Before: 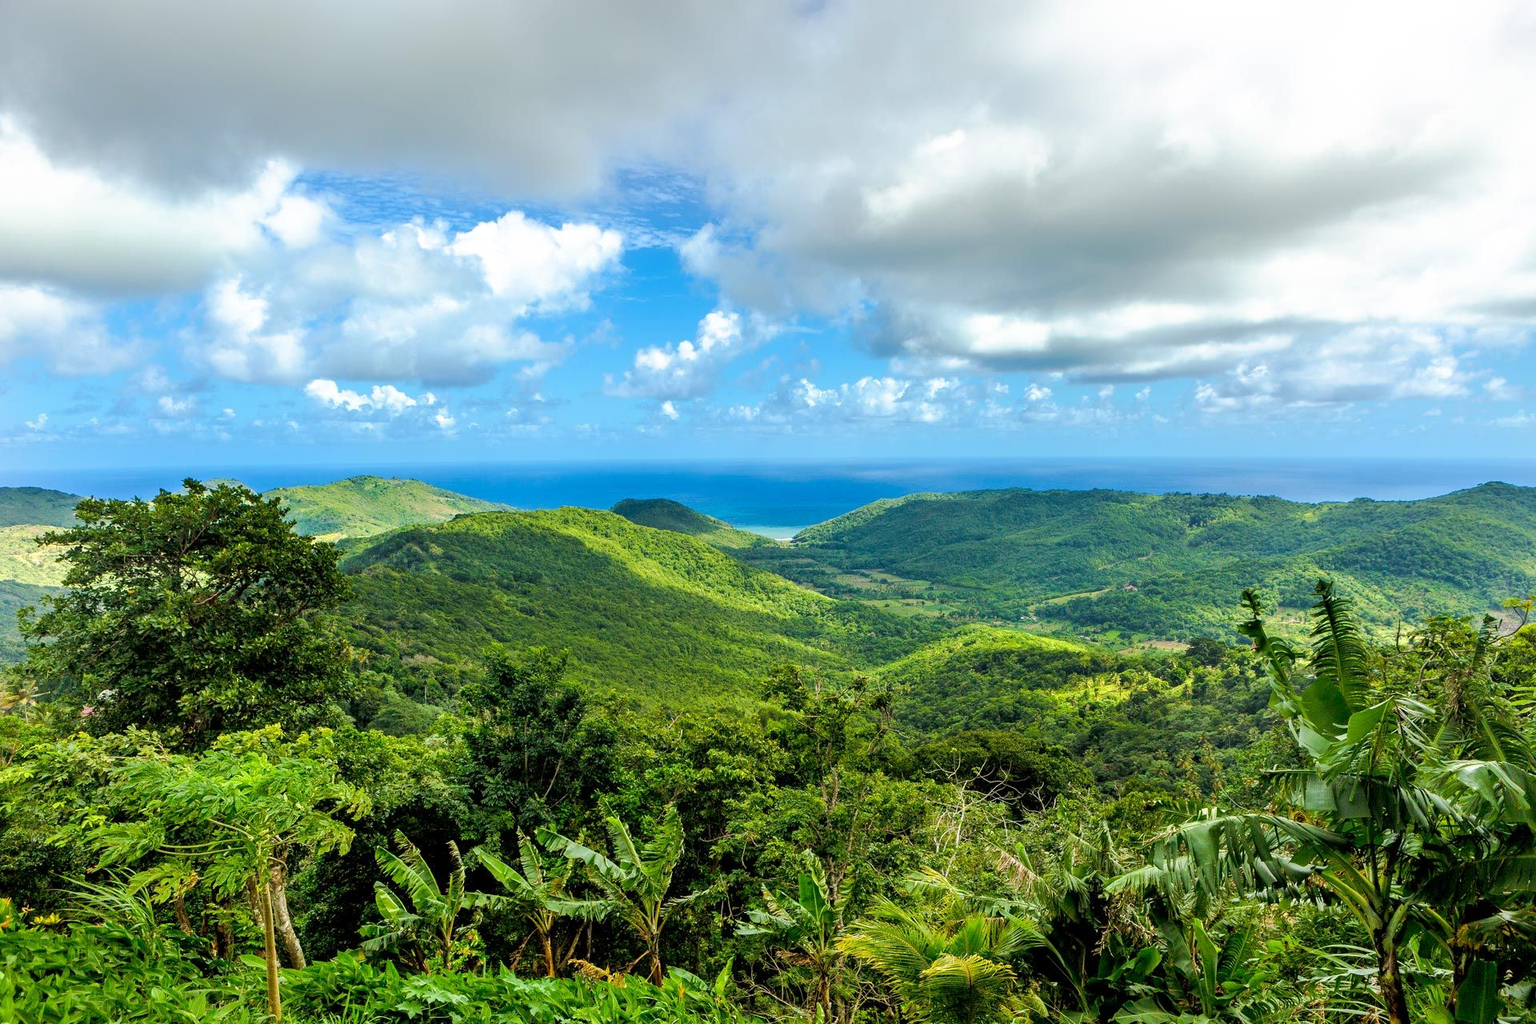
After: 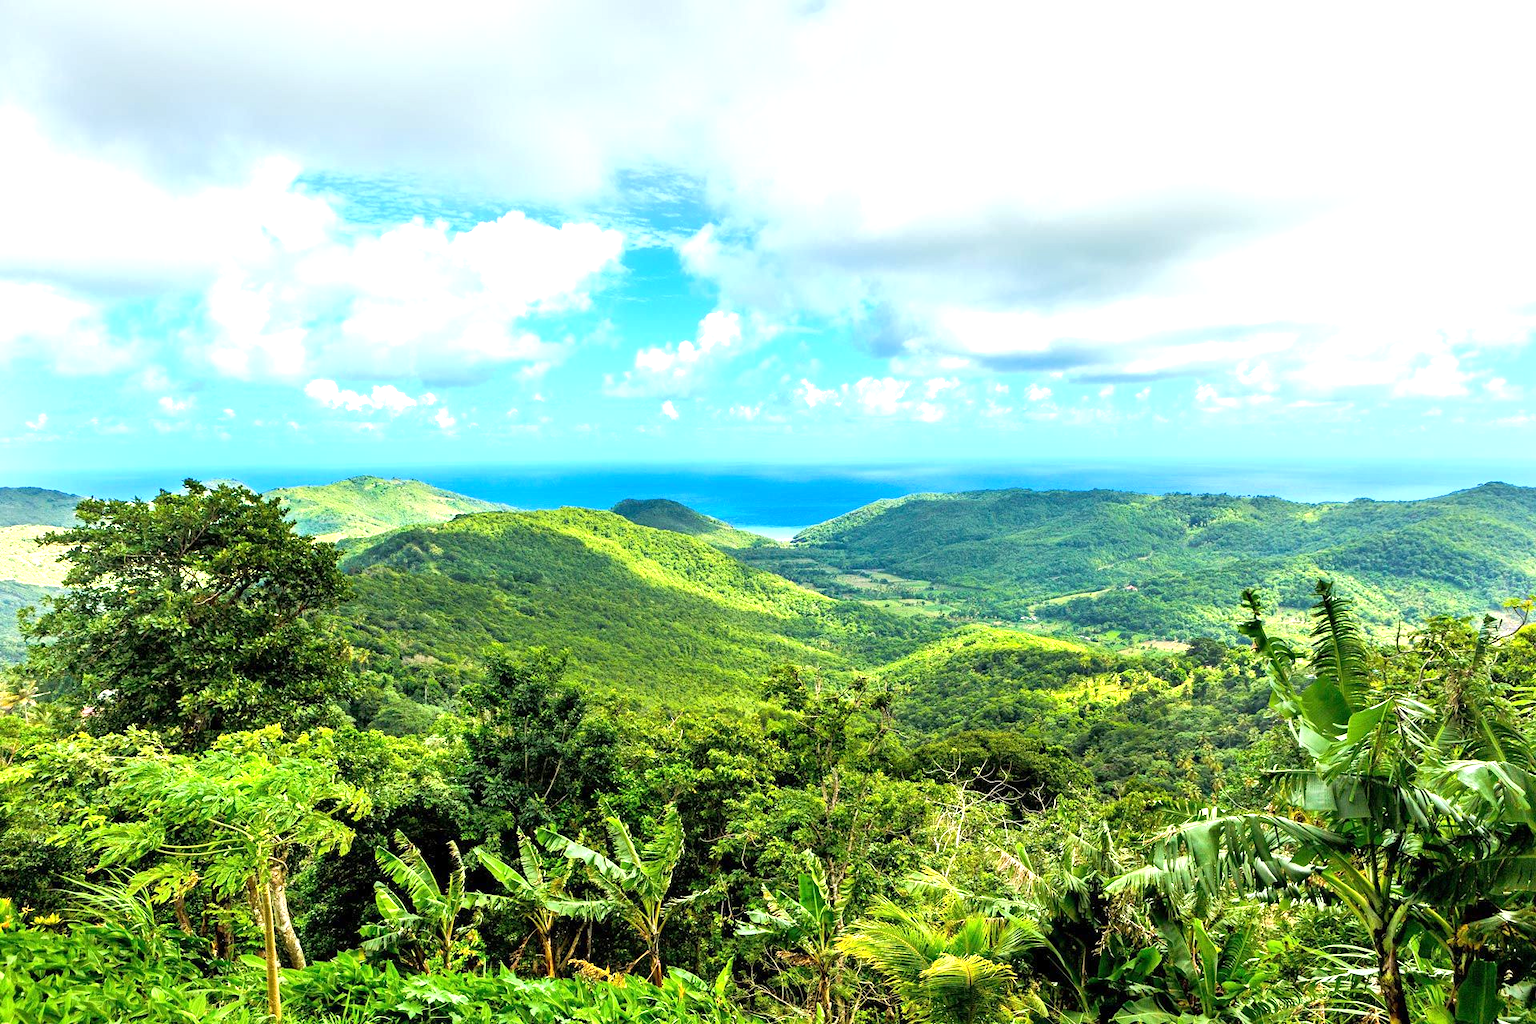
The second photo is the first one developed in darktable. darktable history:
exposure: exposure 1 EV, compensate highlight preservation false
tone equalizer: on, module defaults
